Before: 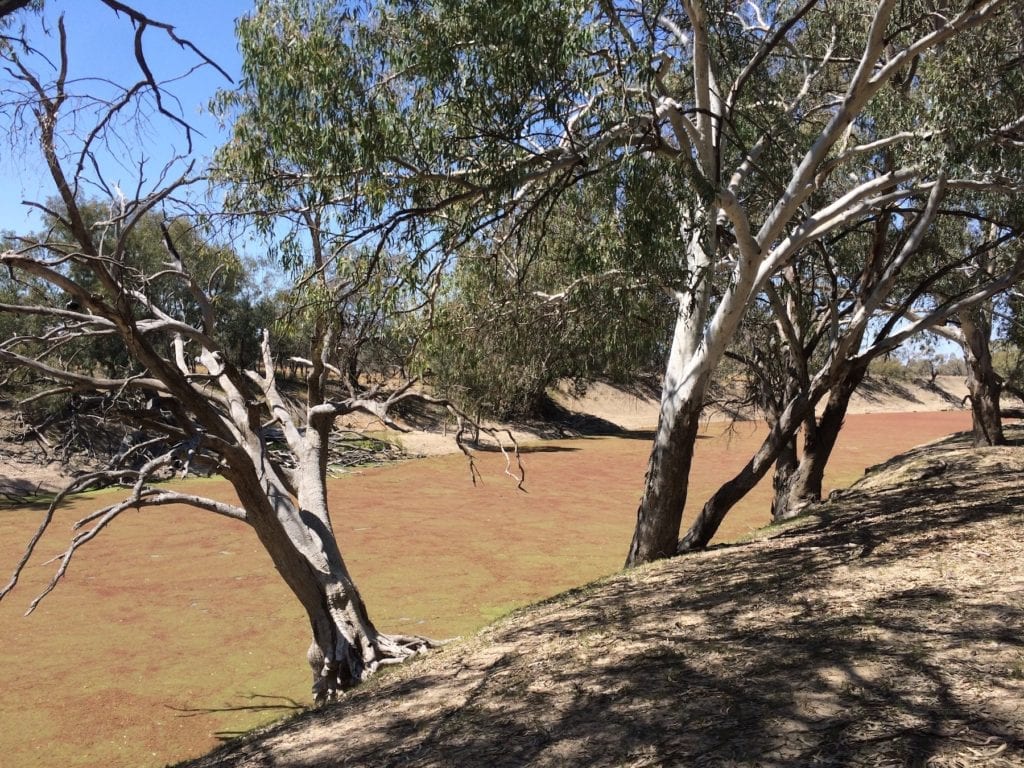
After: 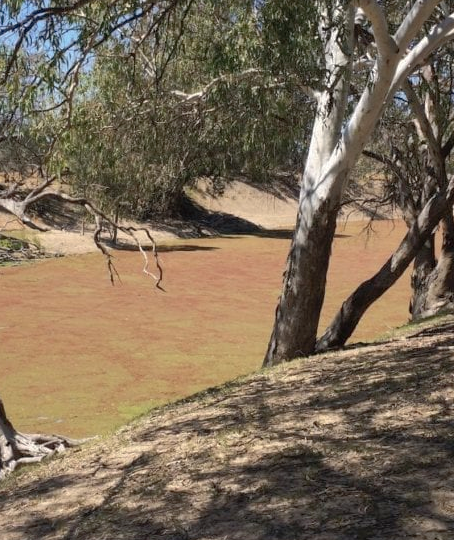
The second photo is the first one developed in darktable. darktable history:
shadows and highlights: on, module defaults
crop: left 35.432%, top 26.233%, right 20.145%, bottom 3.432%
